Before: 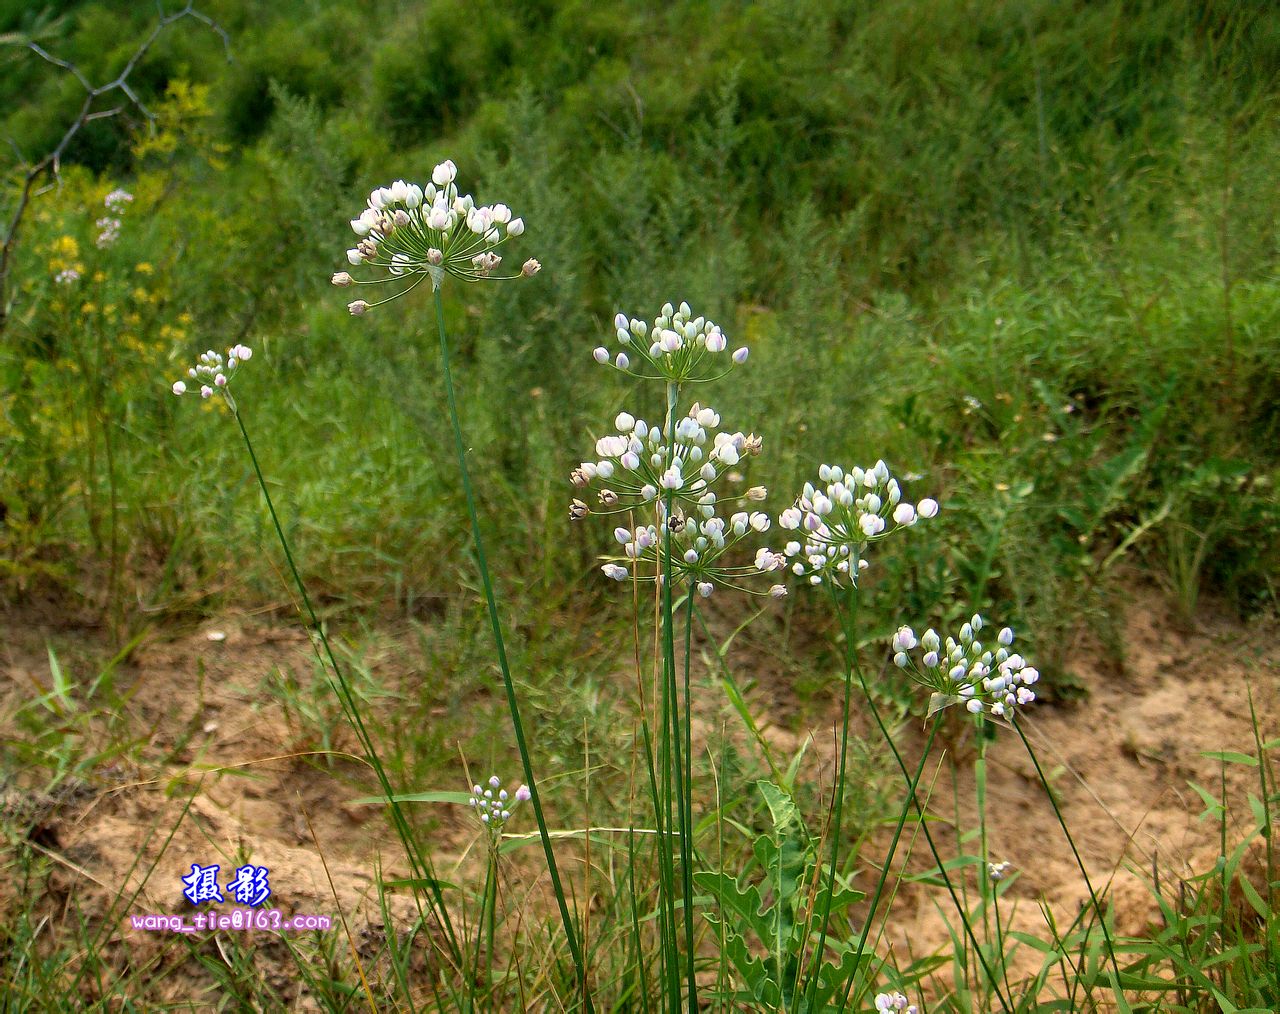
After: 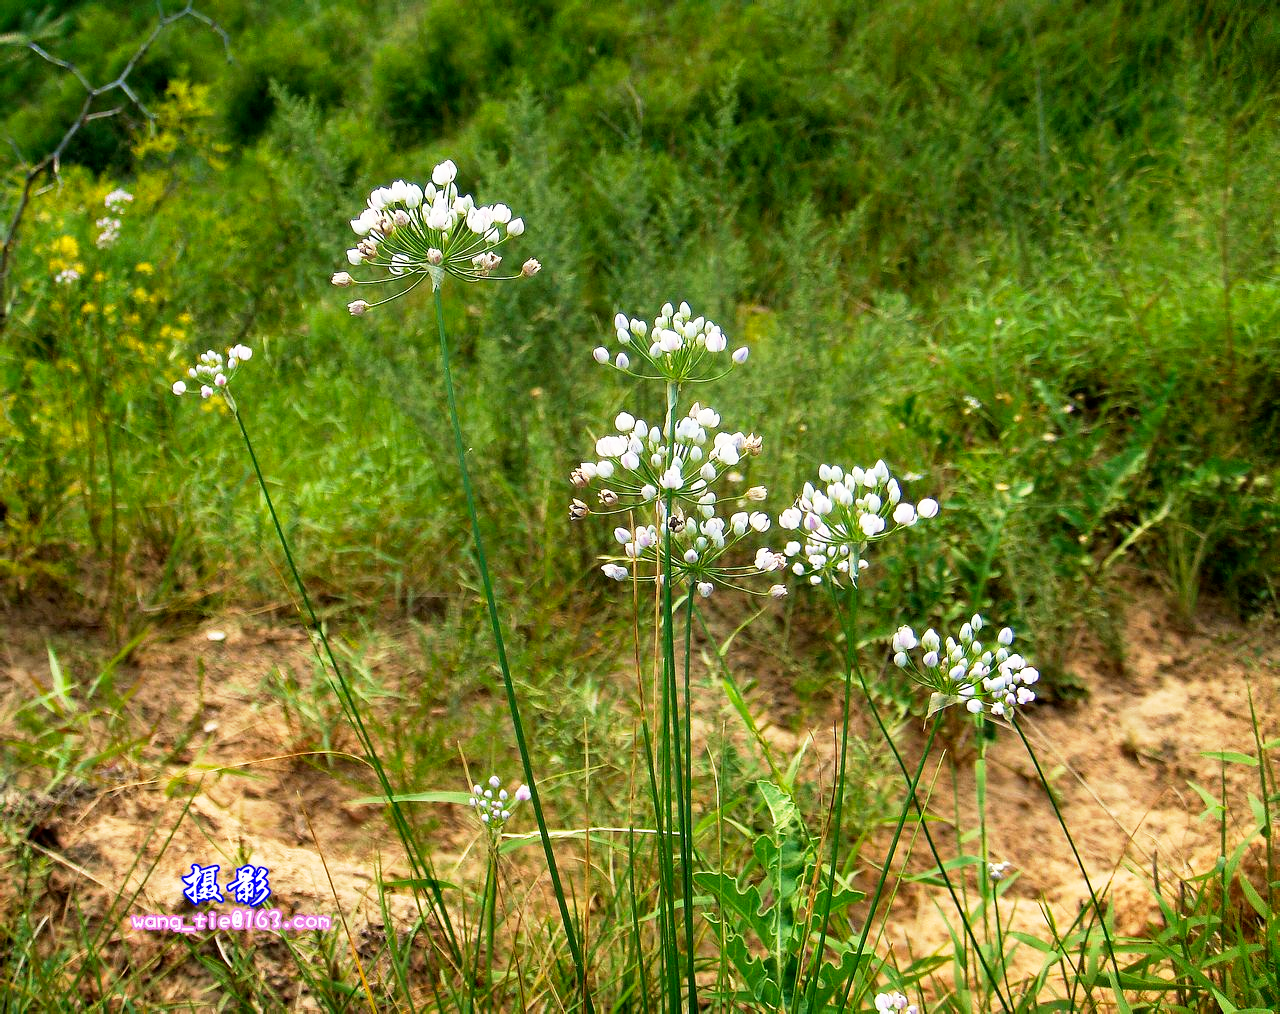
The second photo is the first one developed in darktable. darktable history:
base curve: curves: ch0 [(0, 0) (0.005, 0.002) (0.193, 0.295) (0.399, 0.664) (0.75, 0.928) (1, 1)], preserve colors none
